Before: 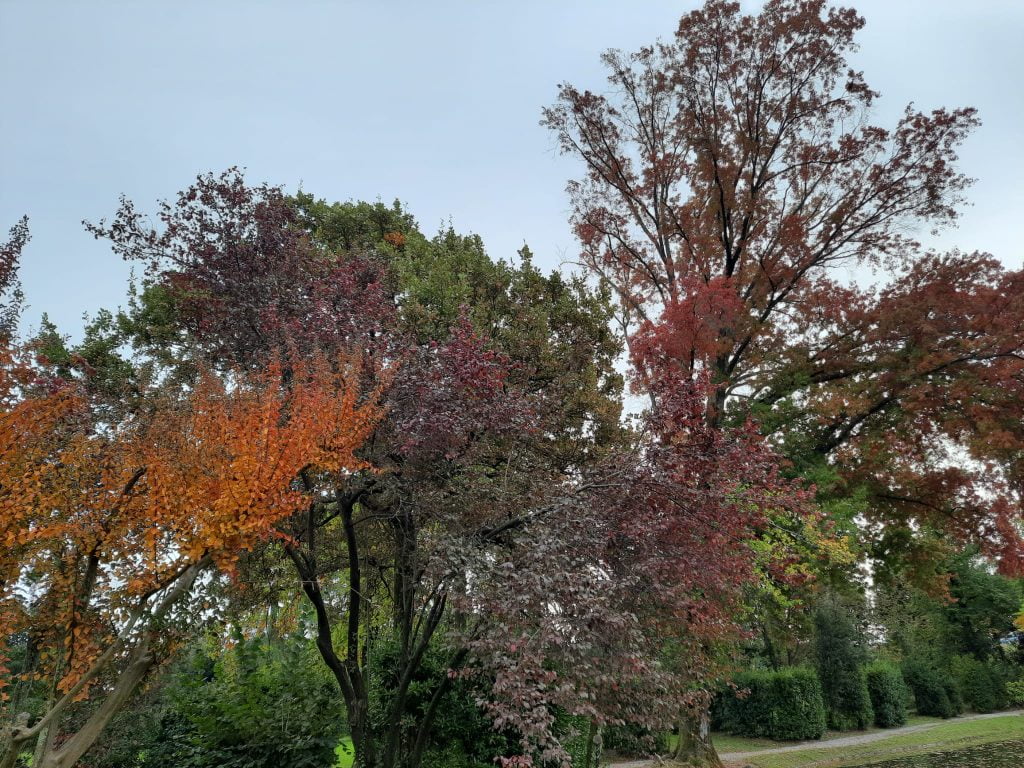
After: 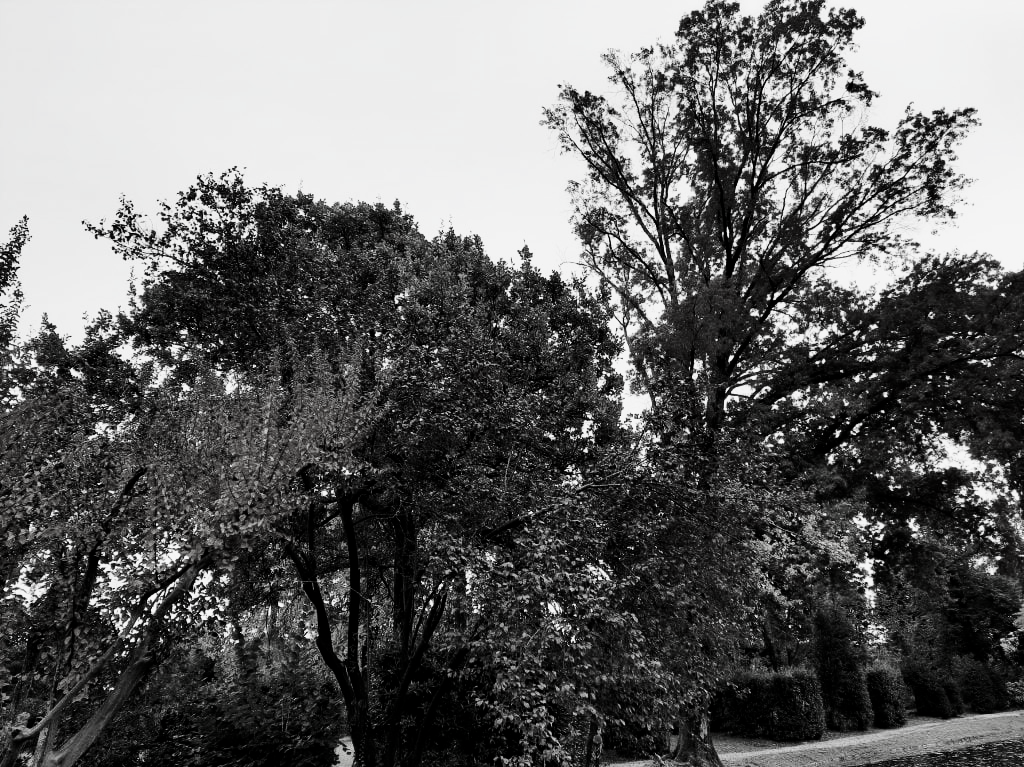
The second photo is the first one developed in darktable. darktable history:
contrast brightness saturation: contrast -0.029, brightness -0.577, saturation -0.987
base curve: curves: ch0 [(0, 0) (0.007, 0.004) (0.027, 0.03) (0.046, 0.07) (0.207, 0.54) (0.442, 0.872) (0.673, 0.972) (1, 1)], preserve colors none
crop: bottom 0.068%
